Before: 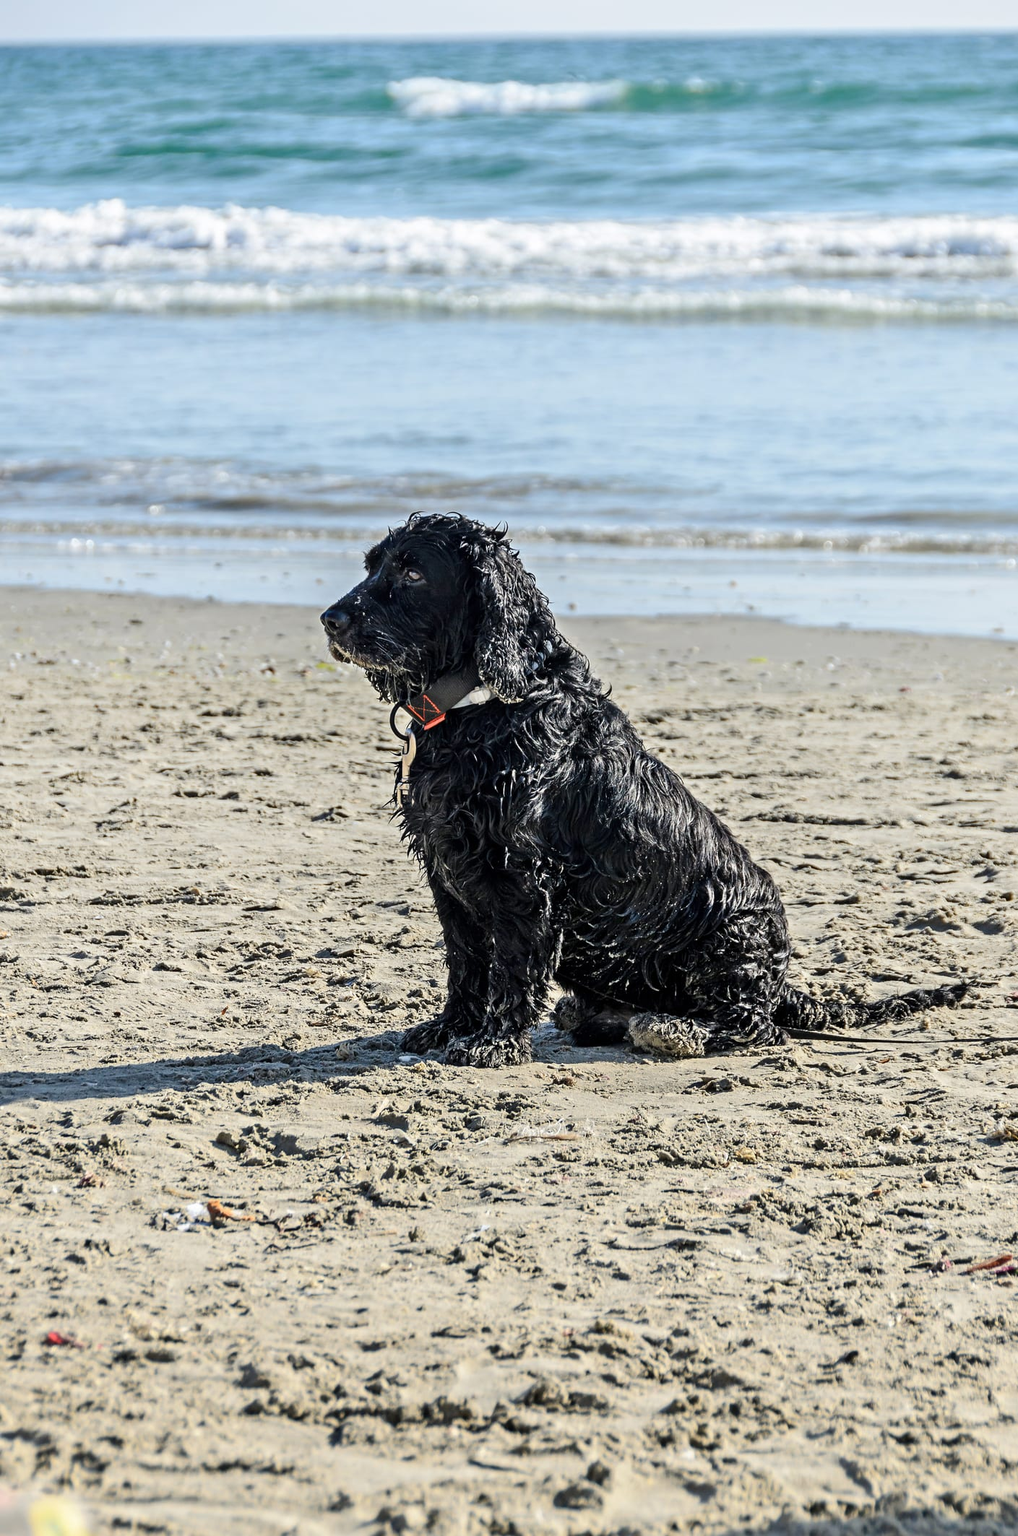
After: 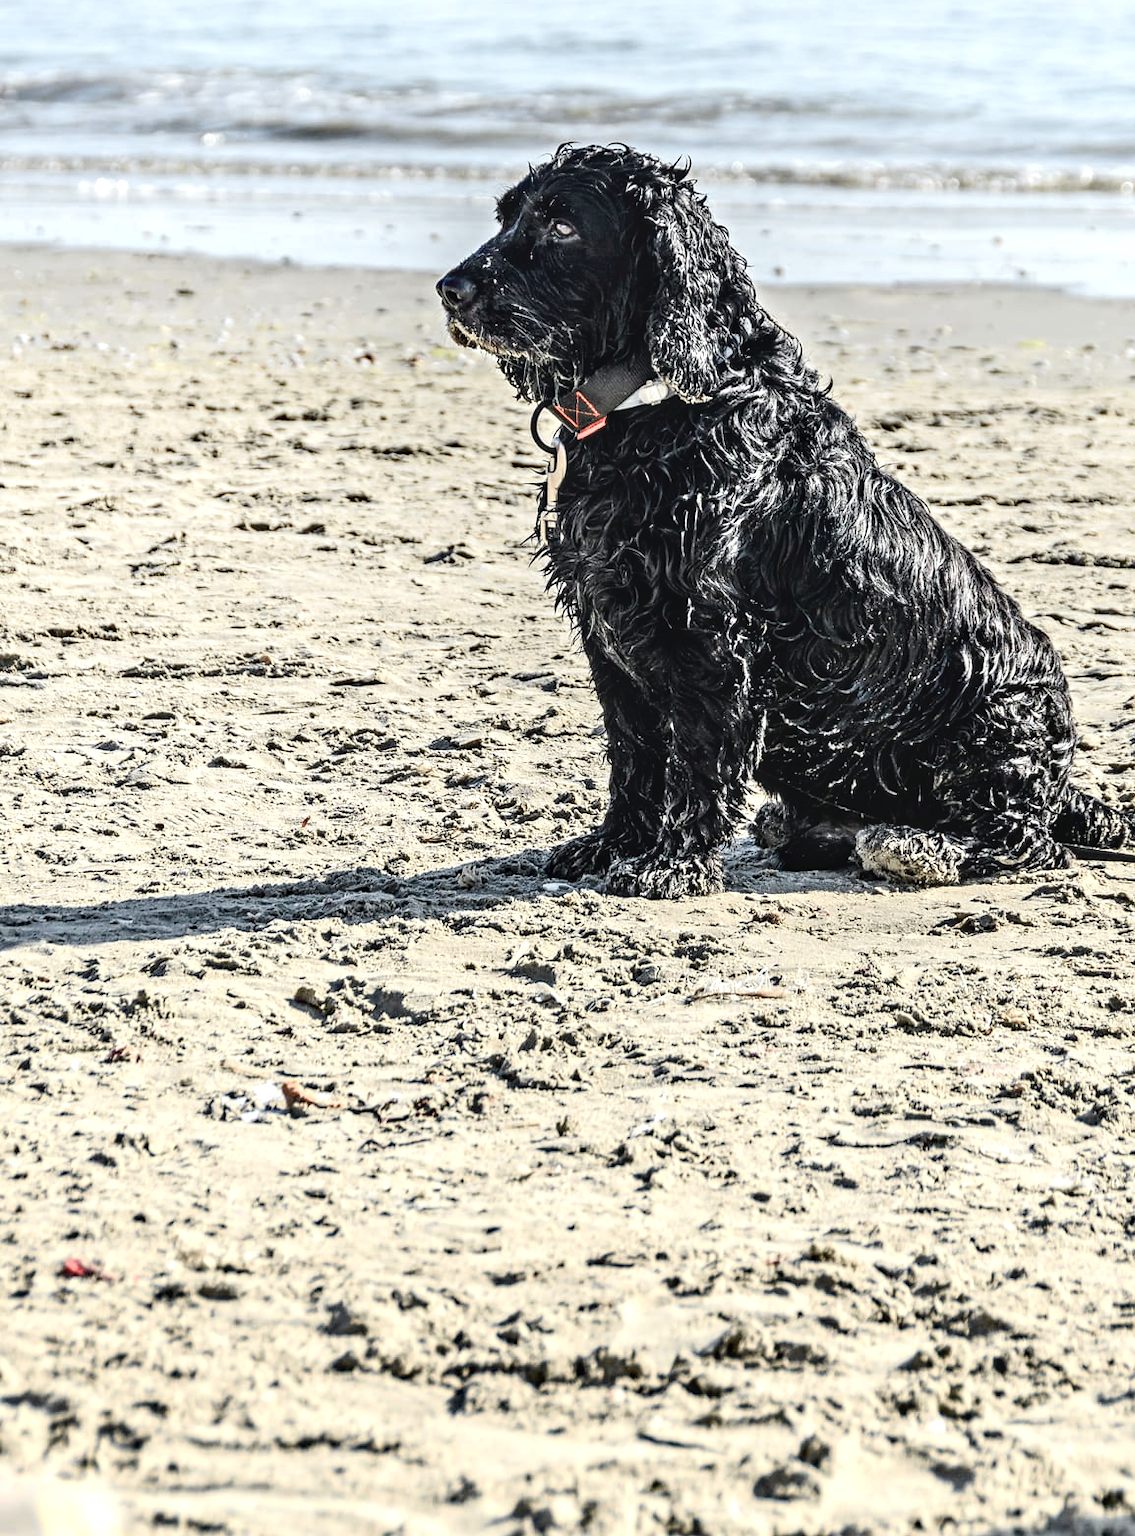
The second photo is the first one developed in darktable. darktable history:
haze removal: compatibility mode true, adaptive false
exposure: black level correction 0, exposure 0.5 EV, compensate exposure bias true, compensate highlight preservation false
crop: top 26.531%, right 17.959%
tone curve: curves: ch0 [(0, 0) (0.058, 0.027) (0.214, 0.183) (0.304, 0.288) (0.51, 0.549) (0.658, 0.7) (0.741, 0.775) (0.844, 0.866) (0.986, 0.957)]; ch1 [(0, 0) (0.172, 0.123) (0.312, 0.296) (0.437, 0.429) (0.471, 0.469) (0.502, 0.5) (0.513, 0.515) (0.572, 0.603) (0.617, 0.653) (0.68, 0.724) (0.889, 0.924) (1, 1)]; ch2 [(0, 0) (0.411, 0.424) (0.489, 0.49) (0.502, 0.5) (0.517, 0.519) (0.549, 0.578) (0.604, 0.628) (0.693, 0.686) (1, 1)], color space Lab, independent channels, preserve colors none
color zones: curves: ch1 [(0, 0.292) (0.001, 0.292) (0.2, 0.264) (0.4, 0.248) (0.6, 0.248) (0.8, 0.264) (0.999, 0.292) (1, 0.292)]
local contrast: on, module defaults
color balance rgb: linear chroma grading › shadows 32%, linear chroma grading › global chroma -2%, linear chroma grading › mid-tones 4%, perceptual saturation grading › global saturation -2%, perceptual saturation grading › highlights -8%, perceptual saturation grading › mid-tones 8%, perceptual saturation grading › shadows 4%, perceptual brilliance grading › highlights 8%, perceptual brilliance grading › mid-tones 4%, perceptual brilliance grading › shadows 2%, global vibrance 16%, saturation formula JzAzBz (2021)
